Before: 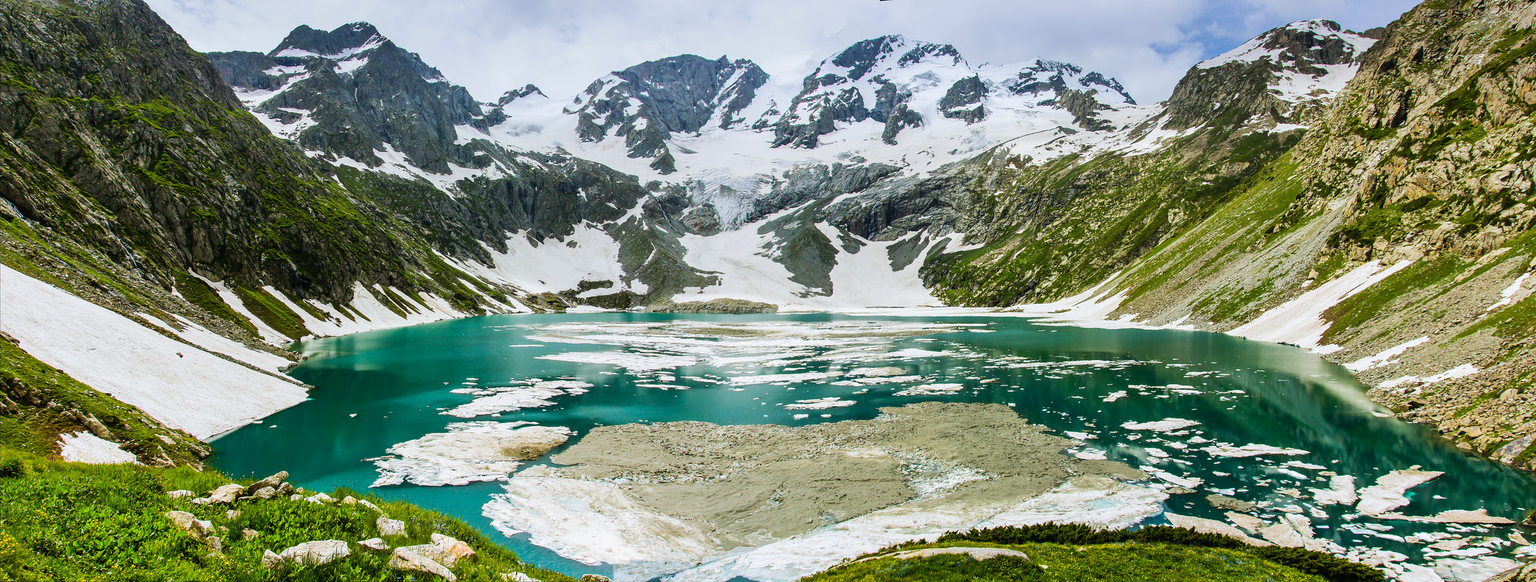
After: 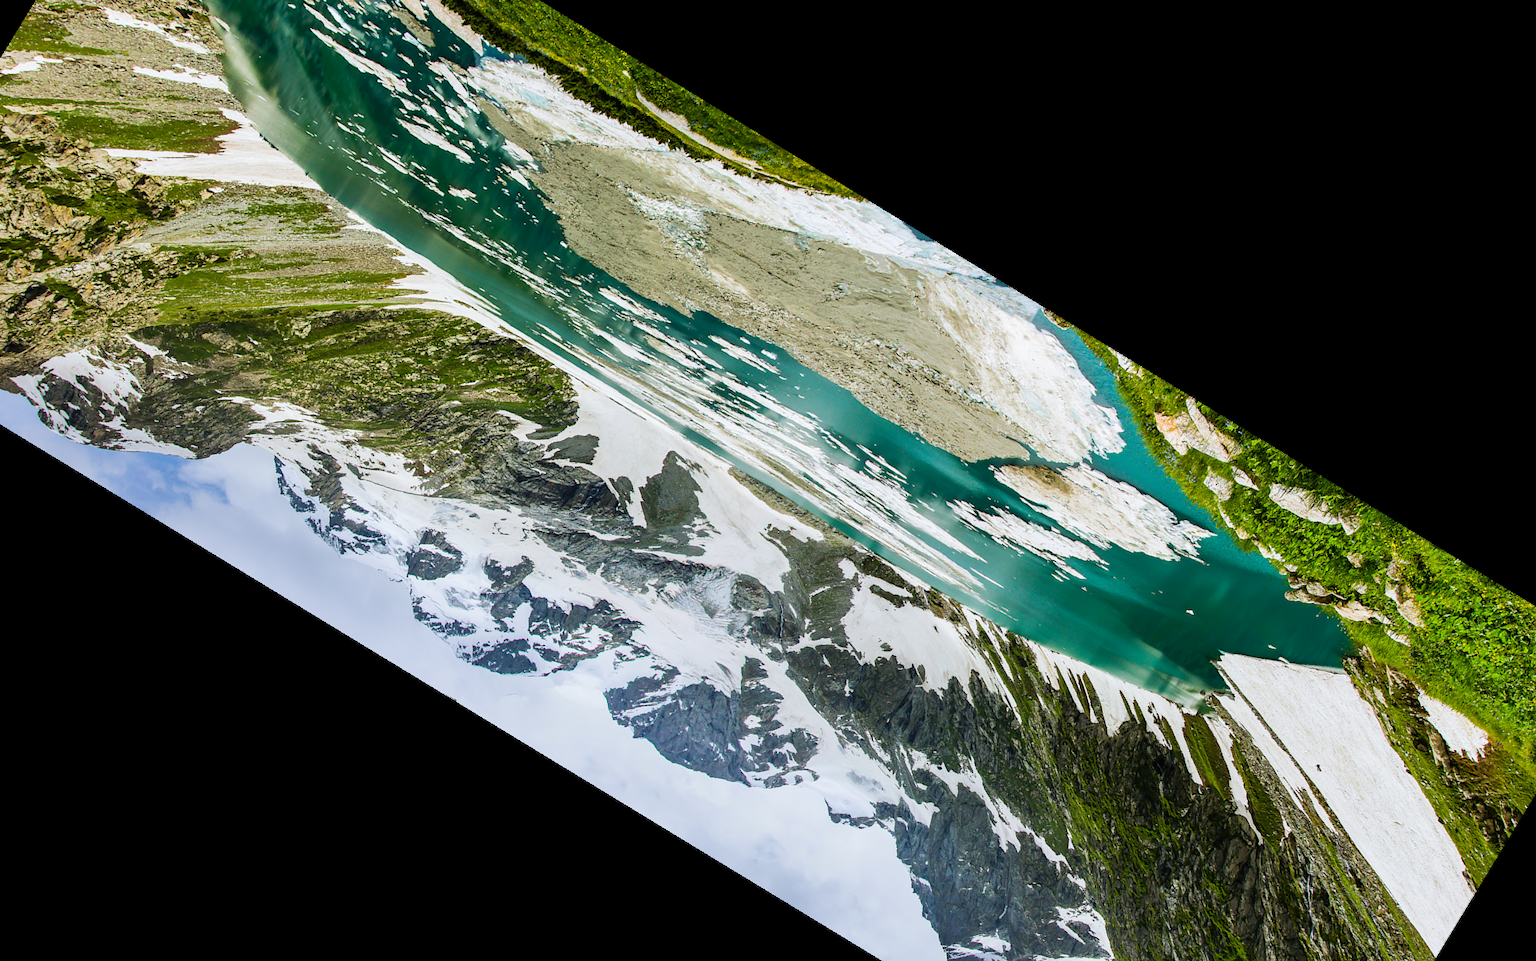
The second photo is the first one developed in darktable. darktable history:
contrast brightness saturation: contrast 0.05
crop and rotate: angle 148.68°, left 9.111%, top 15.603%, right 4.588%, bottom 17.041%
